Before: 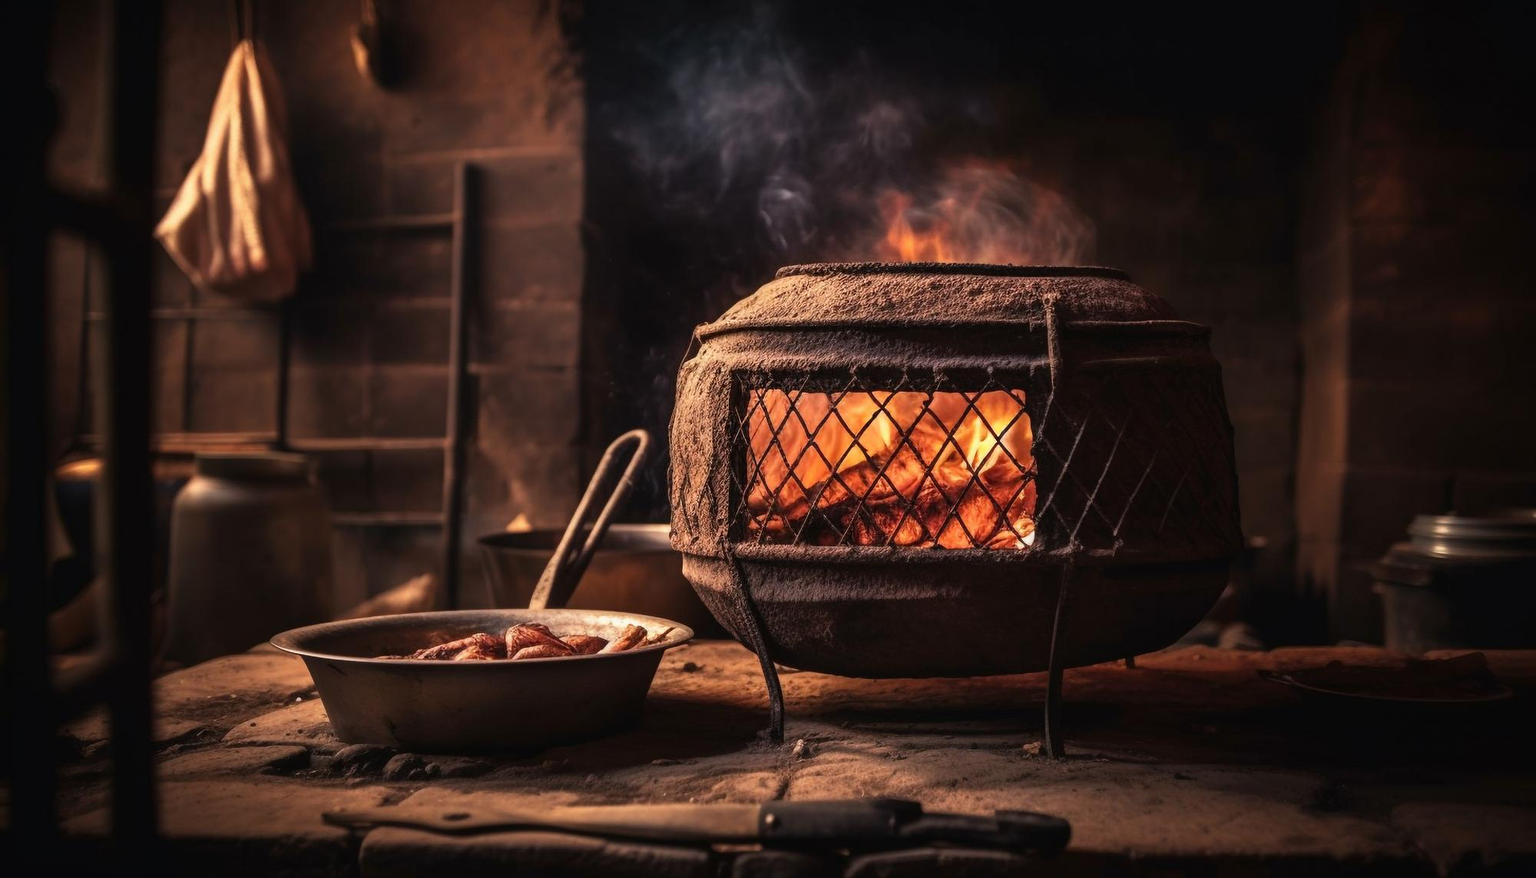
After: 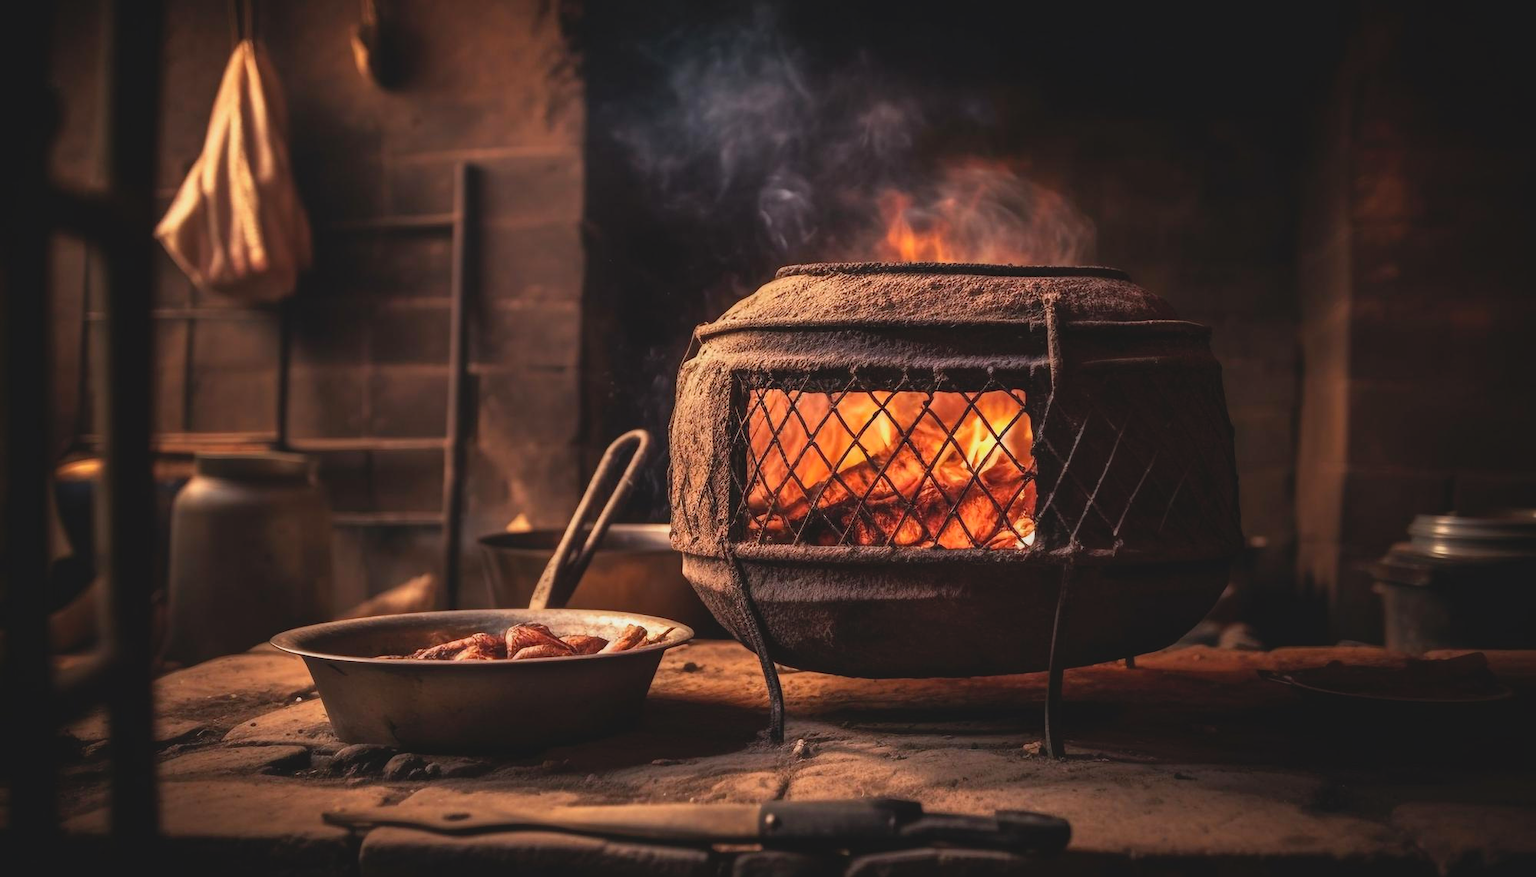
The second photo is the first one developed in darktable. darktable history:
contrast brightness saturation: contrast -0.1, brightness 0.05, saturation 0.08
